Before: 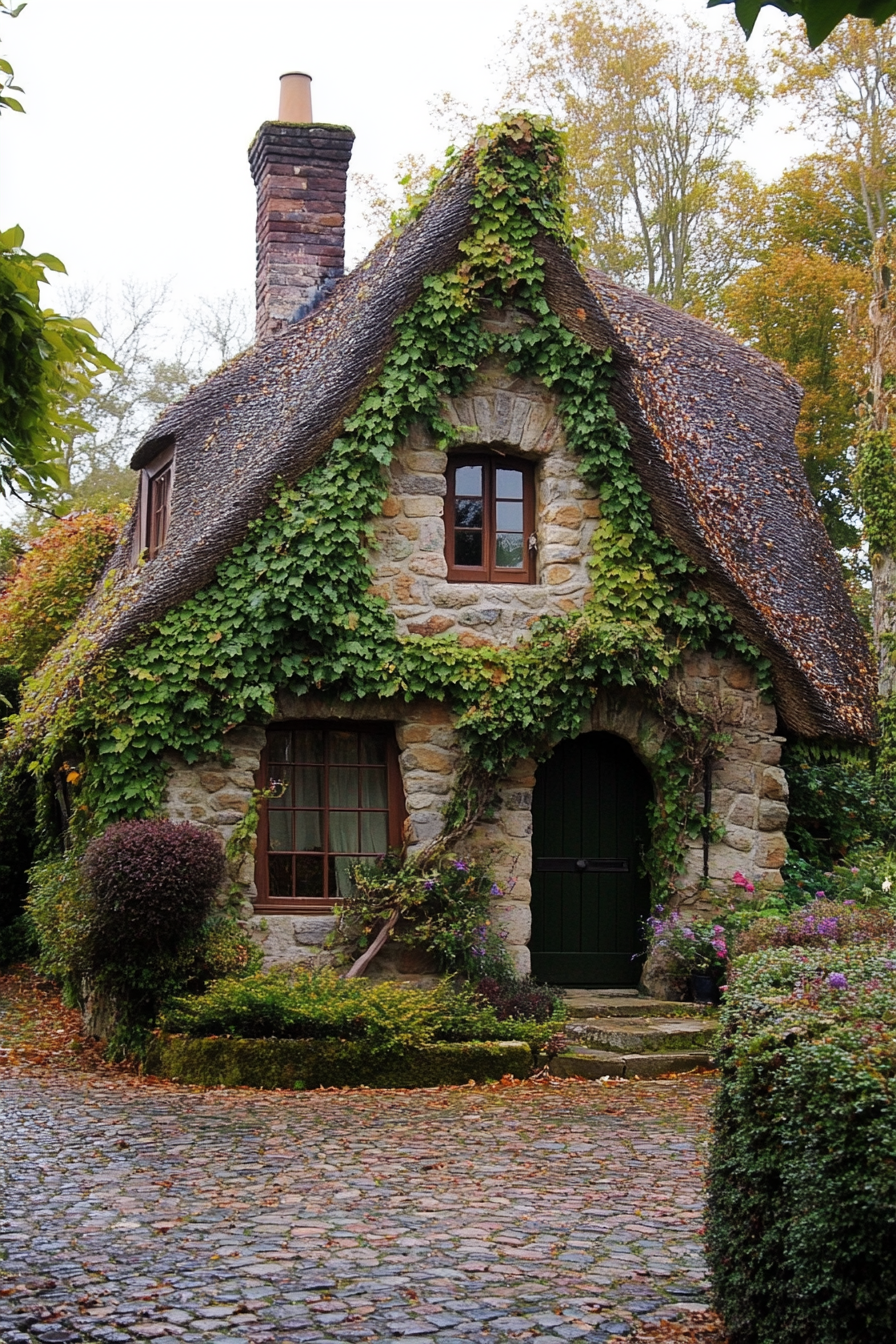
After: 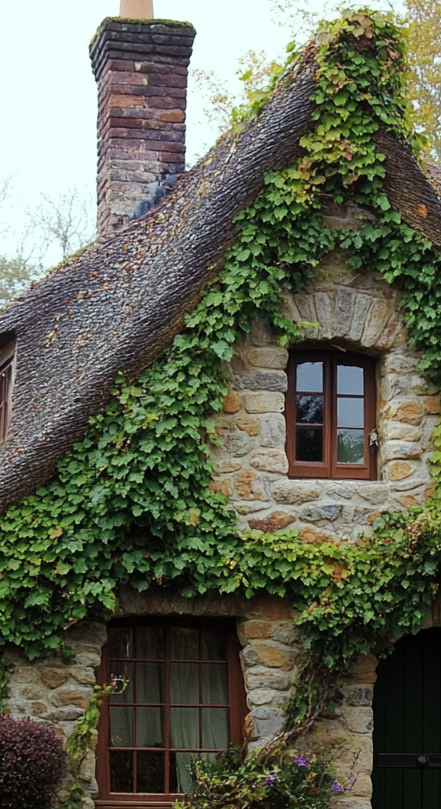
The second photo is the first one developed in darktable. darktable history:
color correction: highlights a* -6.92, highlights b* 0.384
crop: left 17.828%, top 7.811%, right 32.926%, bottom 31.965%
